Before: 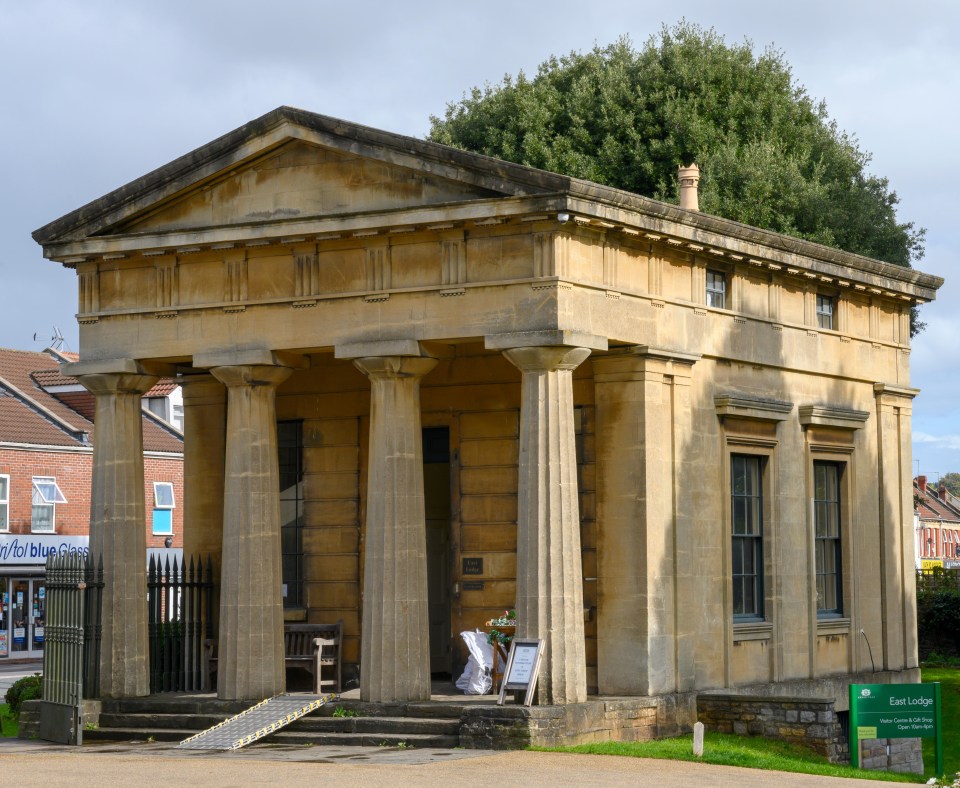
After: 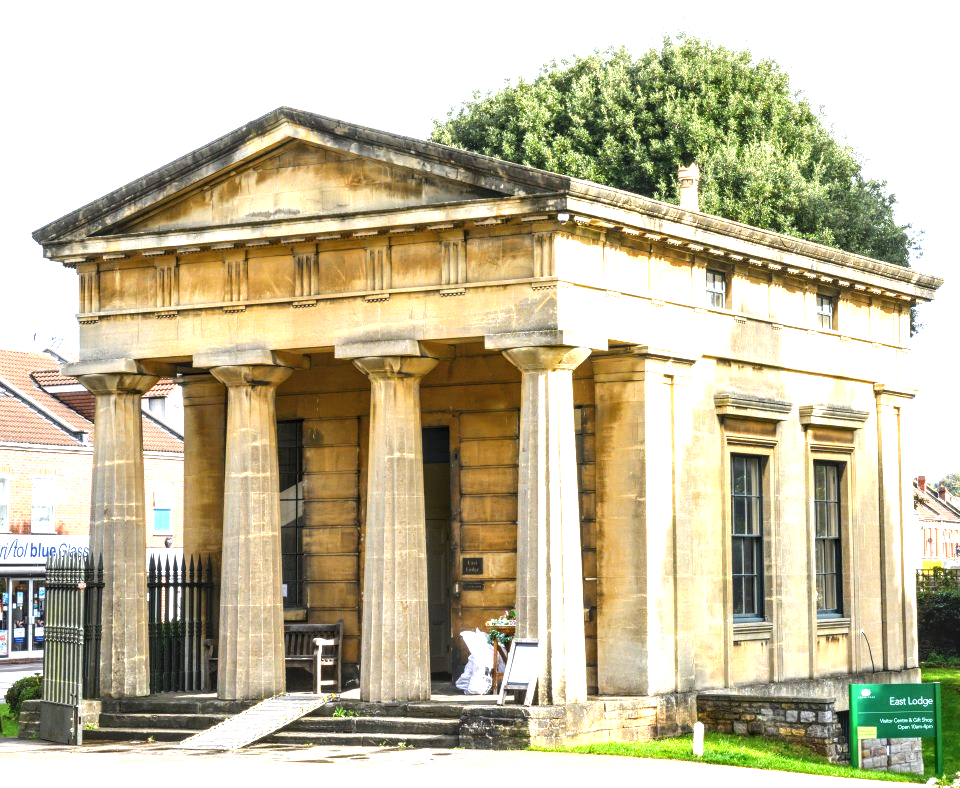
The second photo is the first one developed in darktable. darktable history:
local contrast: detail 130%
exposure: black level correction 0, exposure 1.2 EV, compensate exposure bias true, compensate highlight preservation false
tone equalizer: -8 EV -0.75 EV, -7 EV -0.7 EV, -6 EV -0.6 EV, -5 EV -0.4 EV, -3 EV 0.4 EV, -2 EV 0.6 EV, -1 EV 0.7 EV, +0 EV 0.75 EV, edges refinement/feathering 500, mask exposure compensation -1.57 EV, preserve details no
